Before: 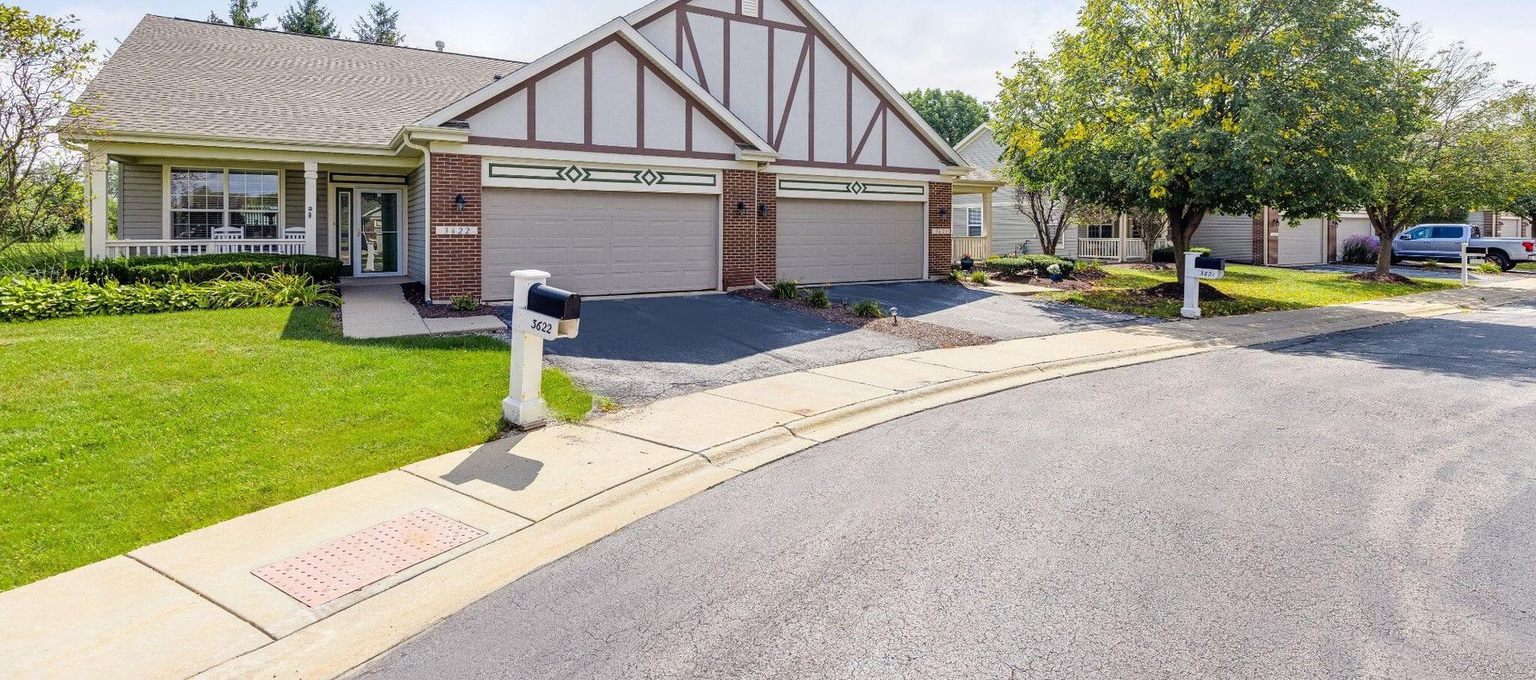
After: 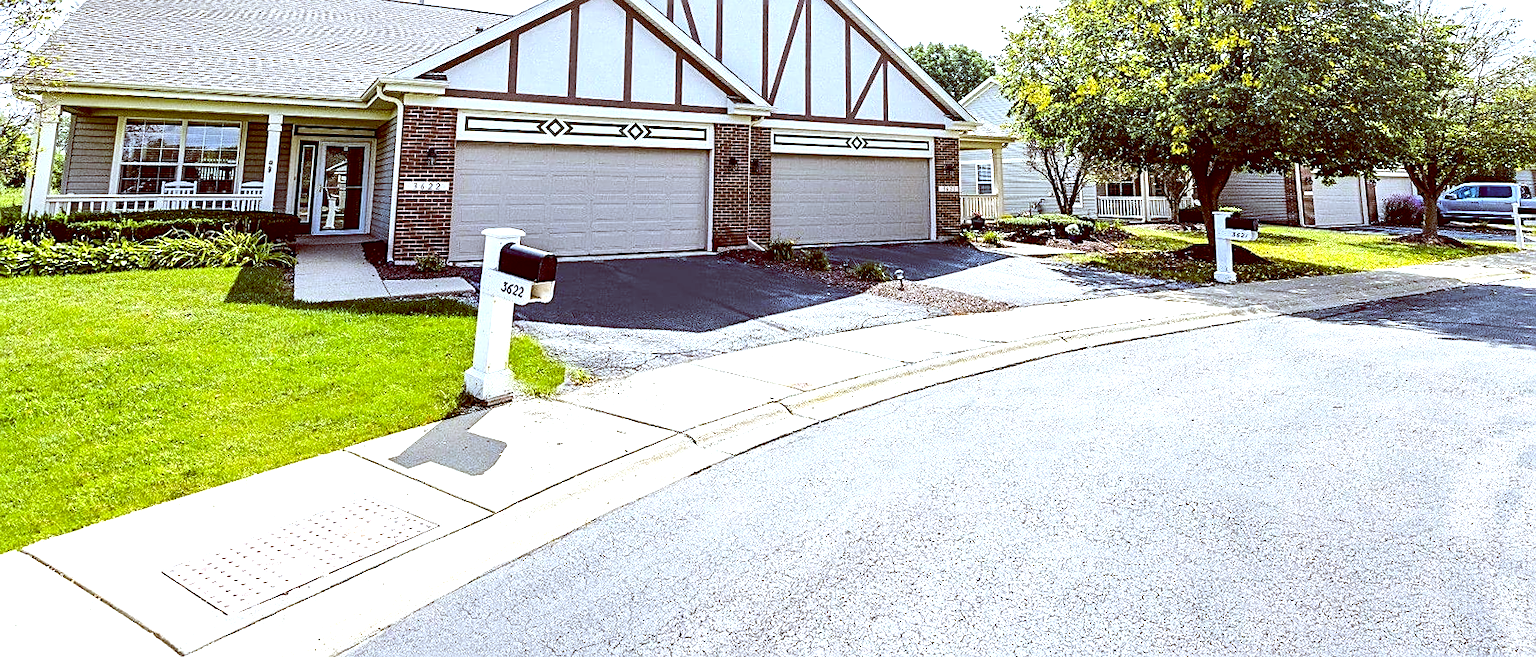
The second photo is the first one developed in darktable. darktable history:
rotate and perspective: rotation 0.215°, lens shift (vertical) -0.139, crop left 0.069, crop right 0.939, crop top 0.002, crop bottom 0.996
exposure: black level correction 0.009, exposure 0.014 EV, compensate highlight preservation false
tone equalizer: -8 EV -1.08 EV, -7 EV -1.01 EV, -6 EV -0.867 EV, -5 EV -0.578 EV, -3 EV 0.578 EV, -2 EV 0.867 EV, -1 EV 1.01 EV, +0 EV 1.08 EV, edges refinement/feathering 500, mask exposure compensation -1.57 EV, preserve details no
white balance: red 0.925, blue 1.046
color balance: lift [1, 1.011, 0.999, 0.989], gamma [1.109, 1.045, 1.039, 0.955], gain [0.917, 0.936, 0.952, 1.064], contrast 2.32%, contrast fulcrum 19%, output saturation 101%
sharpen: on, module defaults
crop: left 1.507%, top 6.147%, right 1.379%, bottom 6.637%
